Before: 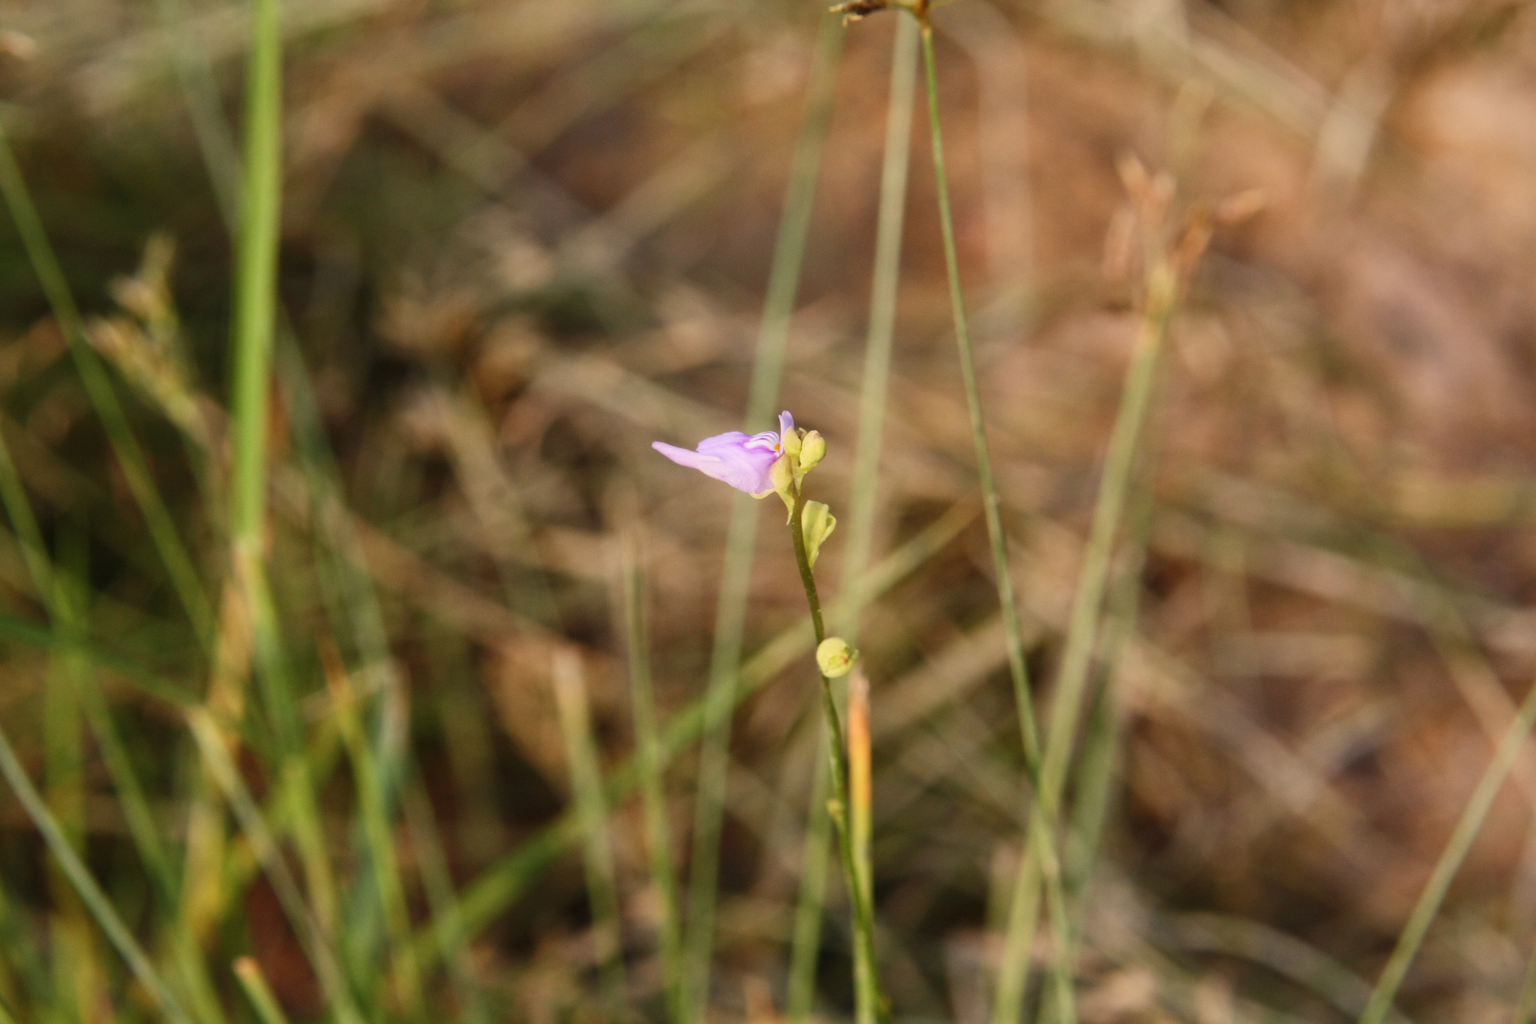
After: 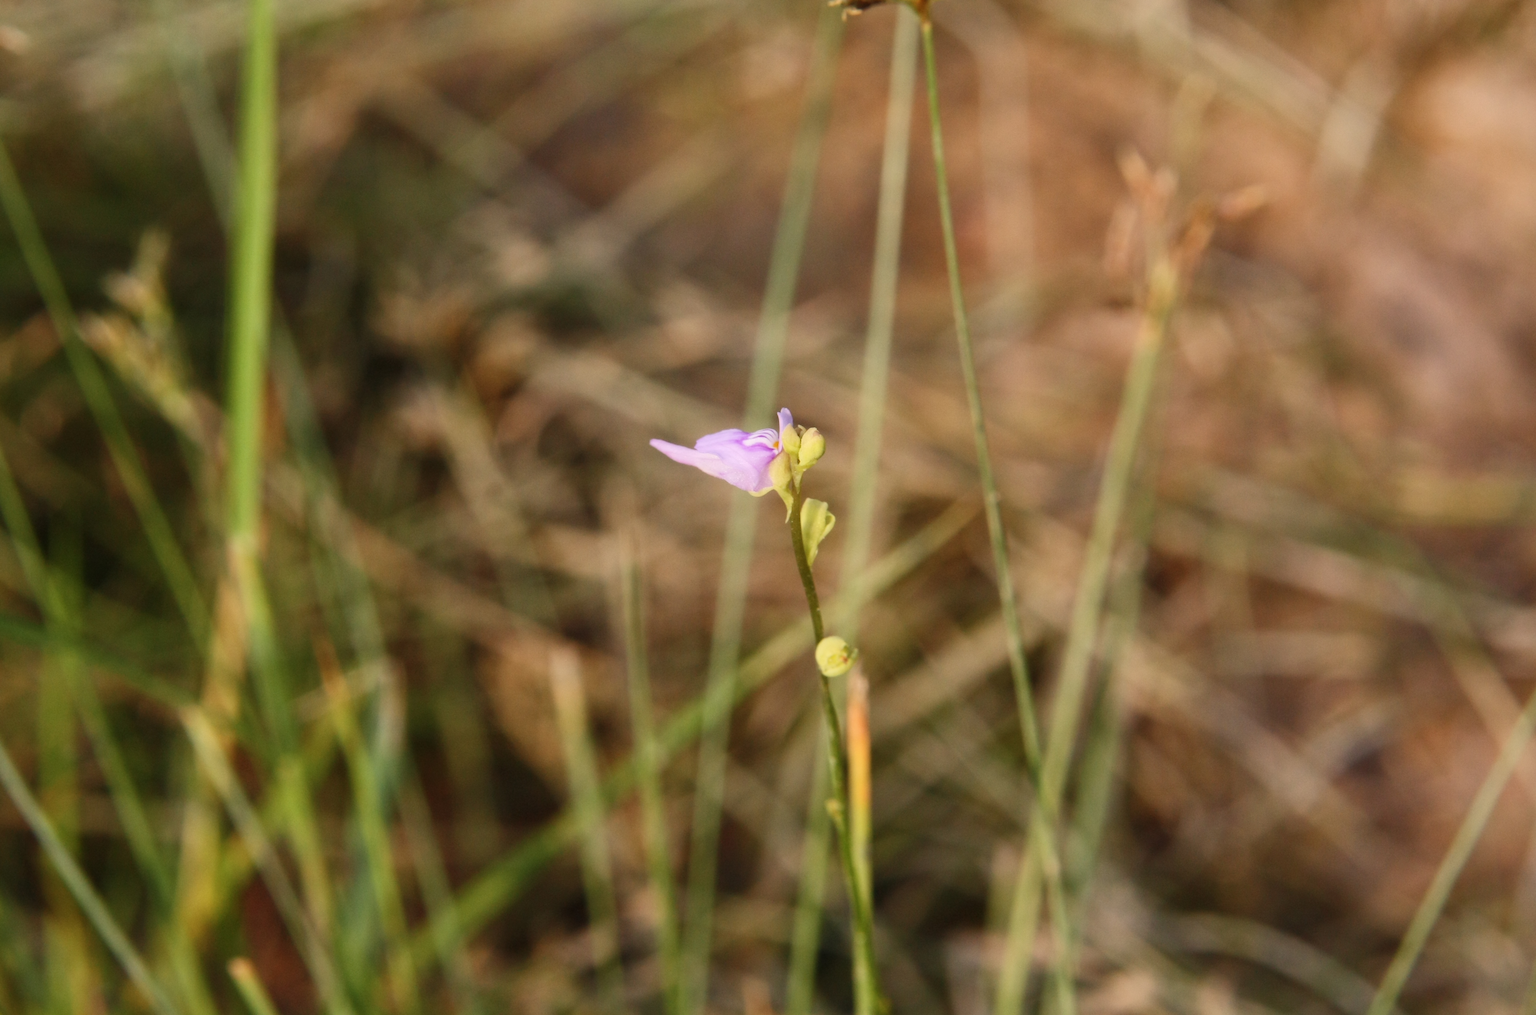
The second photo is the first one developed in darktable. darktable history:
crop: left 0.482%, top 0.608%, right 0.242%, bottom 0.947%
